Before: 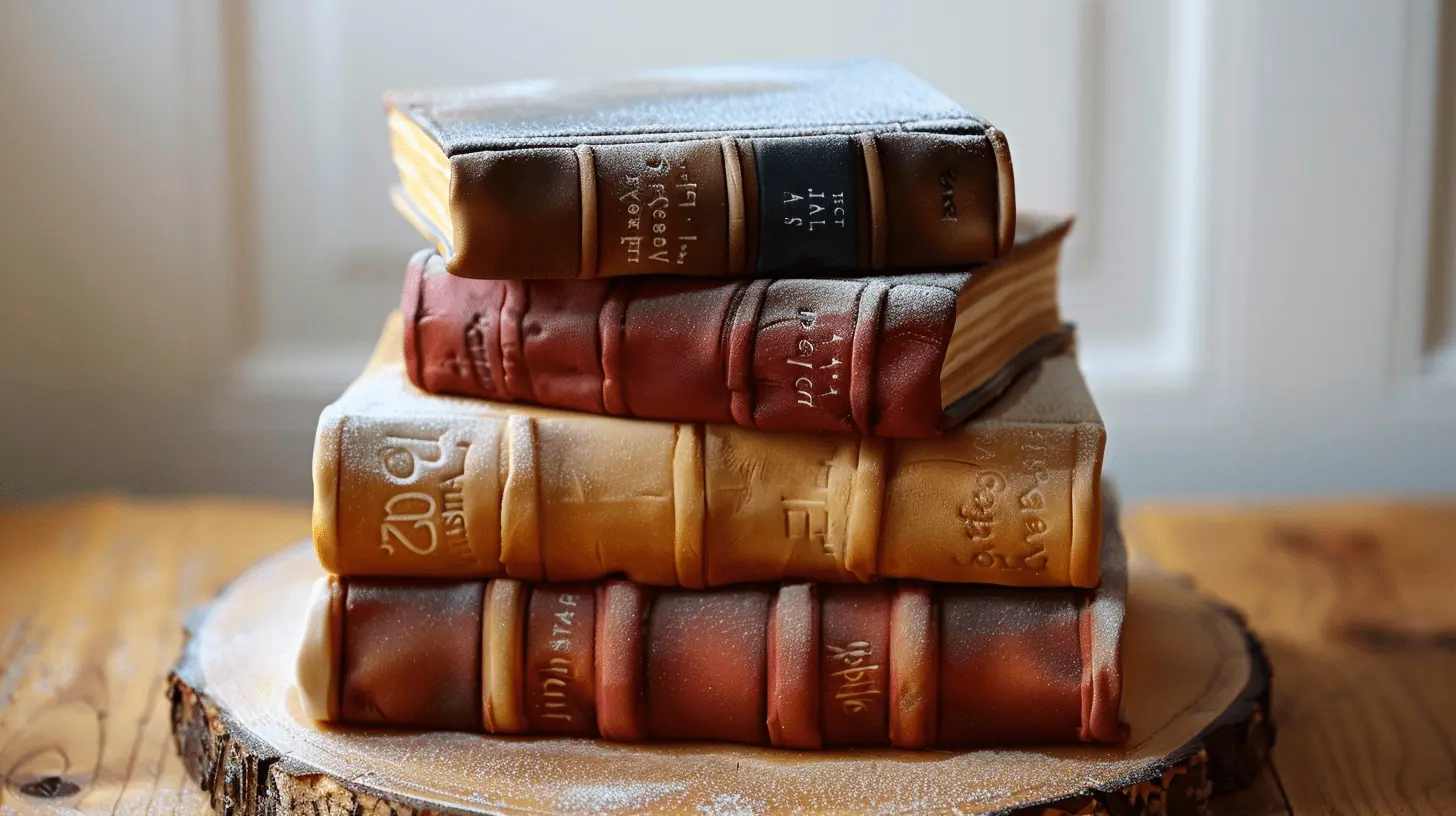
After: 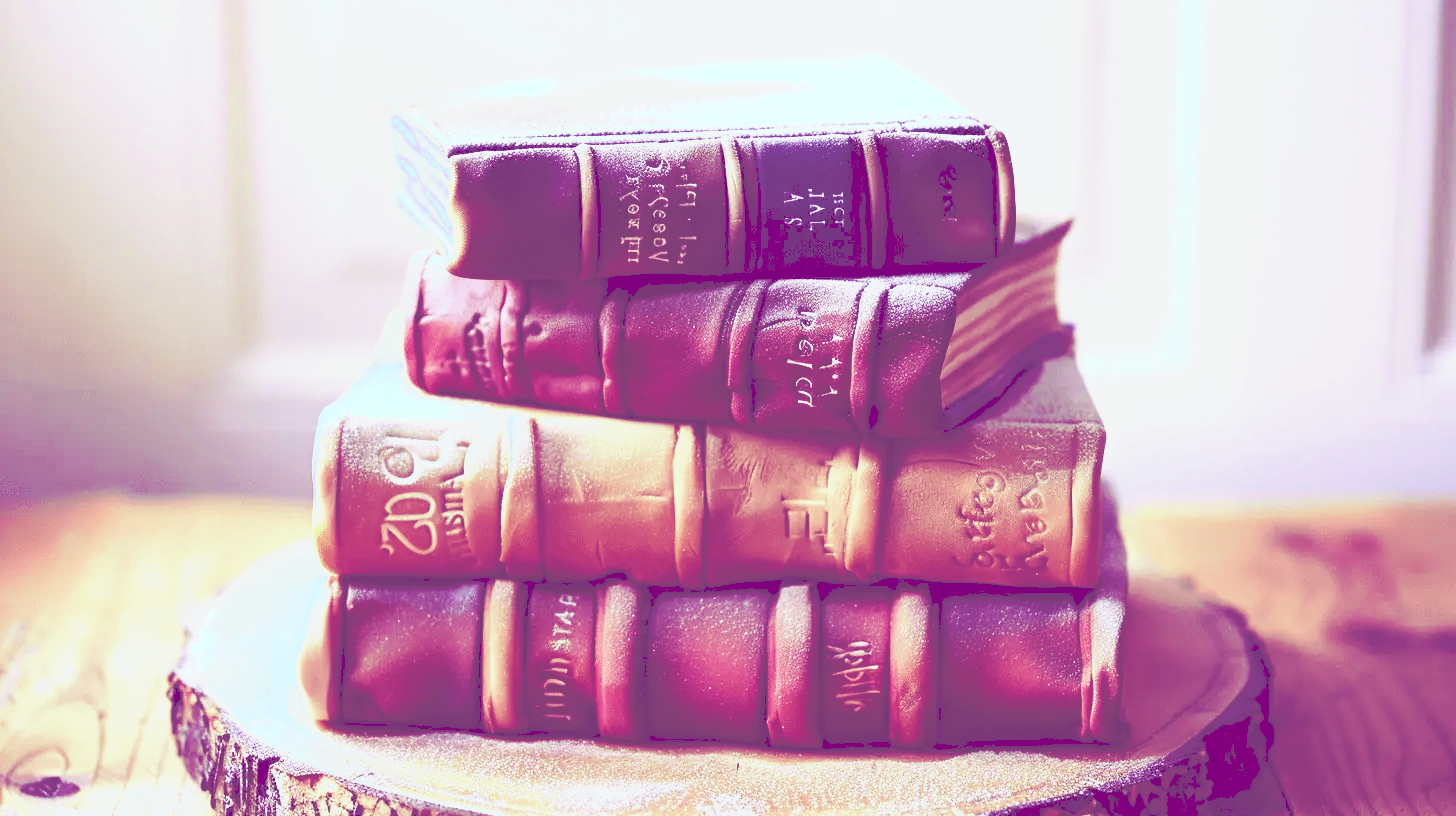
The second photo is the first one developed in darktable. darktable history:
tone curve: curves: ch0 [(0, 0) (0.003, 0.279) (0.011, 0.287) (0.025, 0.295) (0.044, 0.304) (0.069, 0.316) (0.1, 0.319) (0.136, 0.316) (0.177, 0.32) (0.224, 0.359) (0.277, 0.421) (0.335, 0.511) (0.399, 0.639) (0.468, 0.734) (0.543, 0.827) (0.623, 0.89) (0.709, 0.944) (0.801, 0.965) (0.898, 0.968) (1, 1)], preserve colors none
color look up table: target L [57.74, 67.46, 65.52, 94.84, 57.61, 46.69, 93.15, 93.01, 65.67, 73.73, 66.63, 66.1, 56, 54.97, 45.43, 38.51, 13.66, 200.74, 91.35, 73.07, 75.65, 66.78, 55.97, 39.35, 32.22, 38.38, 37.08, 35.59, 27.94, 92.85, 68.42, 68.9, 36.89, 57.47, 53.91, 52.79, 42.68, 36.32, 26.85, 19.74, 11.09, 13.69, 90.47, 95.73, 72.63, 60.76, 59.75, 50.31, 32.21], target a [28.27, 22.47, 0.426, -65.25, 14.85, -27.64, -74.7, -55.75, -51.25, -26.07, -1.801, -6.363, -42.13, -16.61, -24.69, -6.844, 55.79, 0, -87.96, 9.904, 1.857, -18.17, 24.68, 55.02, 42.48, 45.09, 14.85, 10.97, 39.95, -80.77, 1.723, 10.86, 56.99, 9.558, 22.26, 13.12, 33.06, 48.24, 41.08, 63.44, 52.64, 56.06, -88.56, -43.55, -22.92, -39.97, -20.79, -15.49, 5.254], target b [-73.75, -53.73, 38.98, 42.35, -73.82, 16.41, 54, 41.72, 2.646, 8.227, 29.11, -3.641, 30.84, 17, 1.108, -3.669, -33.85, -0.001, 84, -42.58, -9.163, 42.22, 4.295, -31.11, -3.969, -4.066, -6.231, 2.419, -11.04, -15.89, -57.17, -55.27, -61, -11.95, -12.45, -48.37, -33.44, -20.63, -21.02, -57.66, -44.88, -34.01, -18.8, -10.94, -49.28, -20.76, -67.21, -29.36, -31.27], num patches 49
